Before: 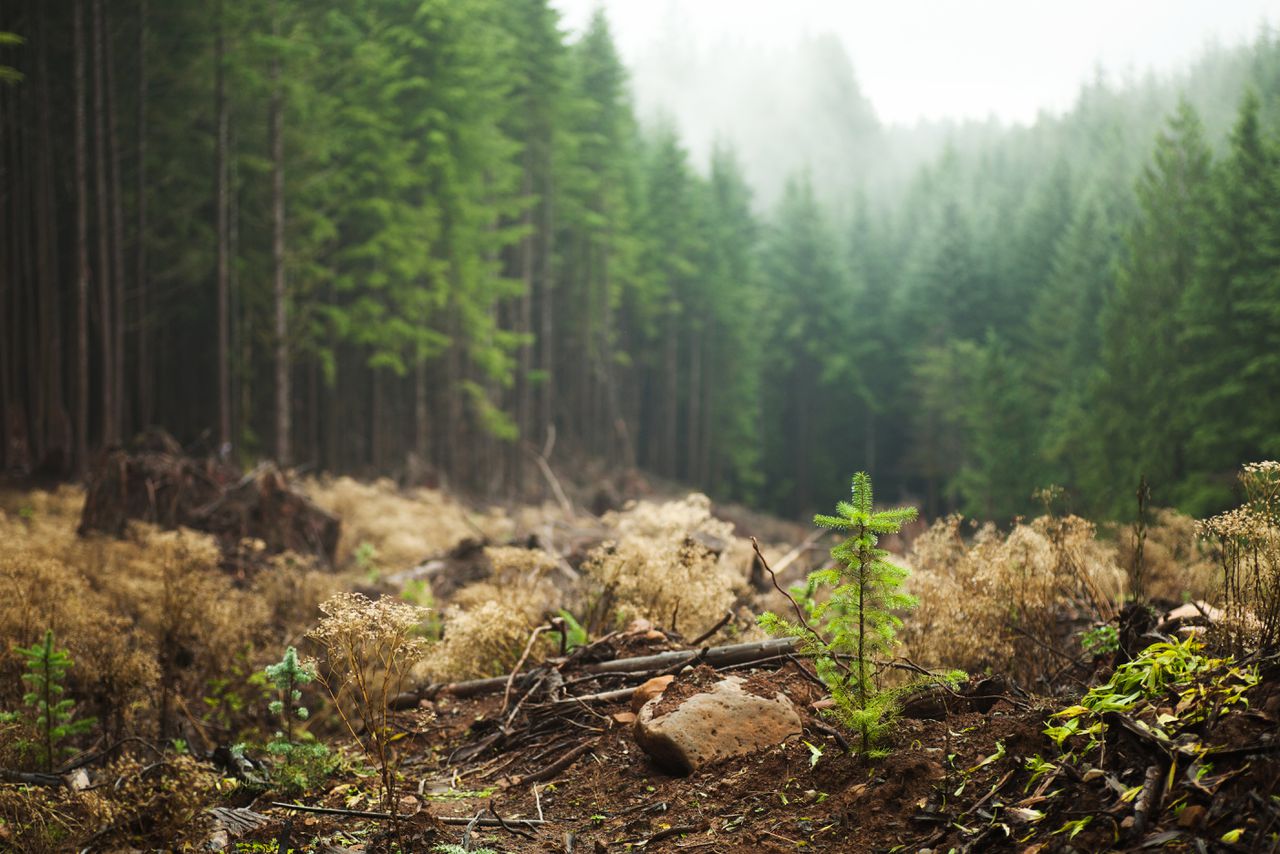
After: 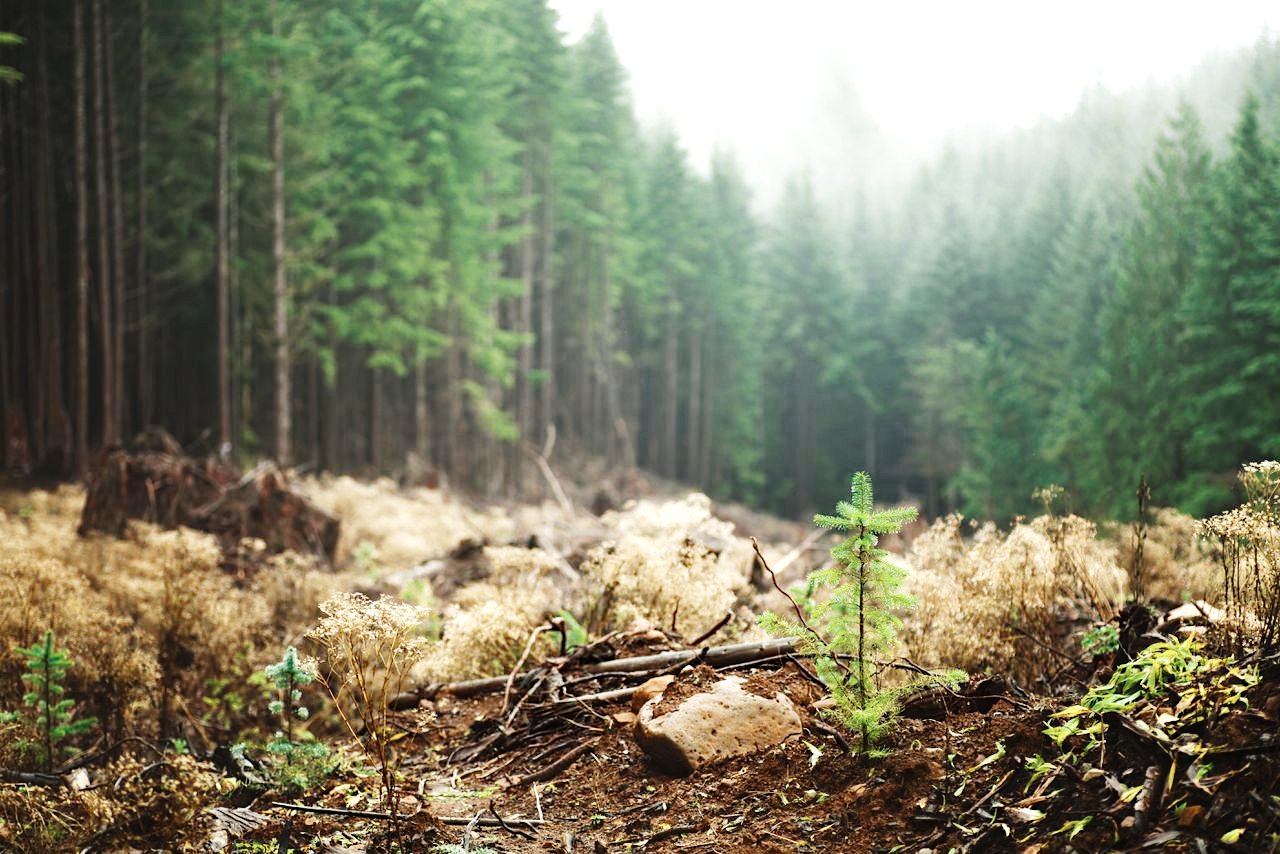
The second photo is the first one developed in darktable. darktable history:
exposure: compensate highlight preservation false
base curve: curves: ch0 [(0, 0) (0.036, 0.025) (0.121, 0.166) (0.206, 0.329) (0.605, 0.79) (1, 1)], fusion 1, preserve colors none
color zones: curves: ch0 [(0, 0.5) (0.125, 0.4) (0.25, 0.5) (0.375, 0.4) (0.5, 0.4) (0.625, 0.6) (0.75, 0.6) (0.875, 0.5)]; ch1 [(0, 0.35) (0.125, 0.45) (0.25, 0.35) (0.375, 0.35) (0.5, 0.35) (0.625, 0.35) (0.75, 0.45) (0.875, 0.35)]; ch2 [(0, 0.6) (0.125, 0.5) (0.25, 0.5) (0.375, 0.6) (0.5, 0.6) (0.625, 0.5) (0.75, 0.5) (0.875, 0.5)]
